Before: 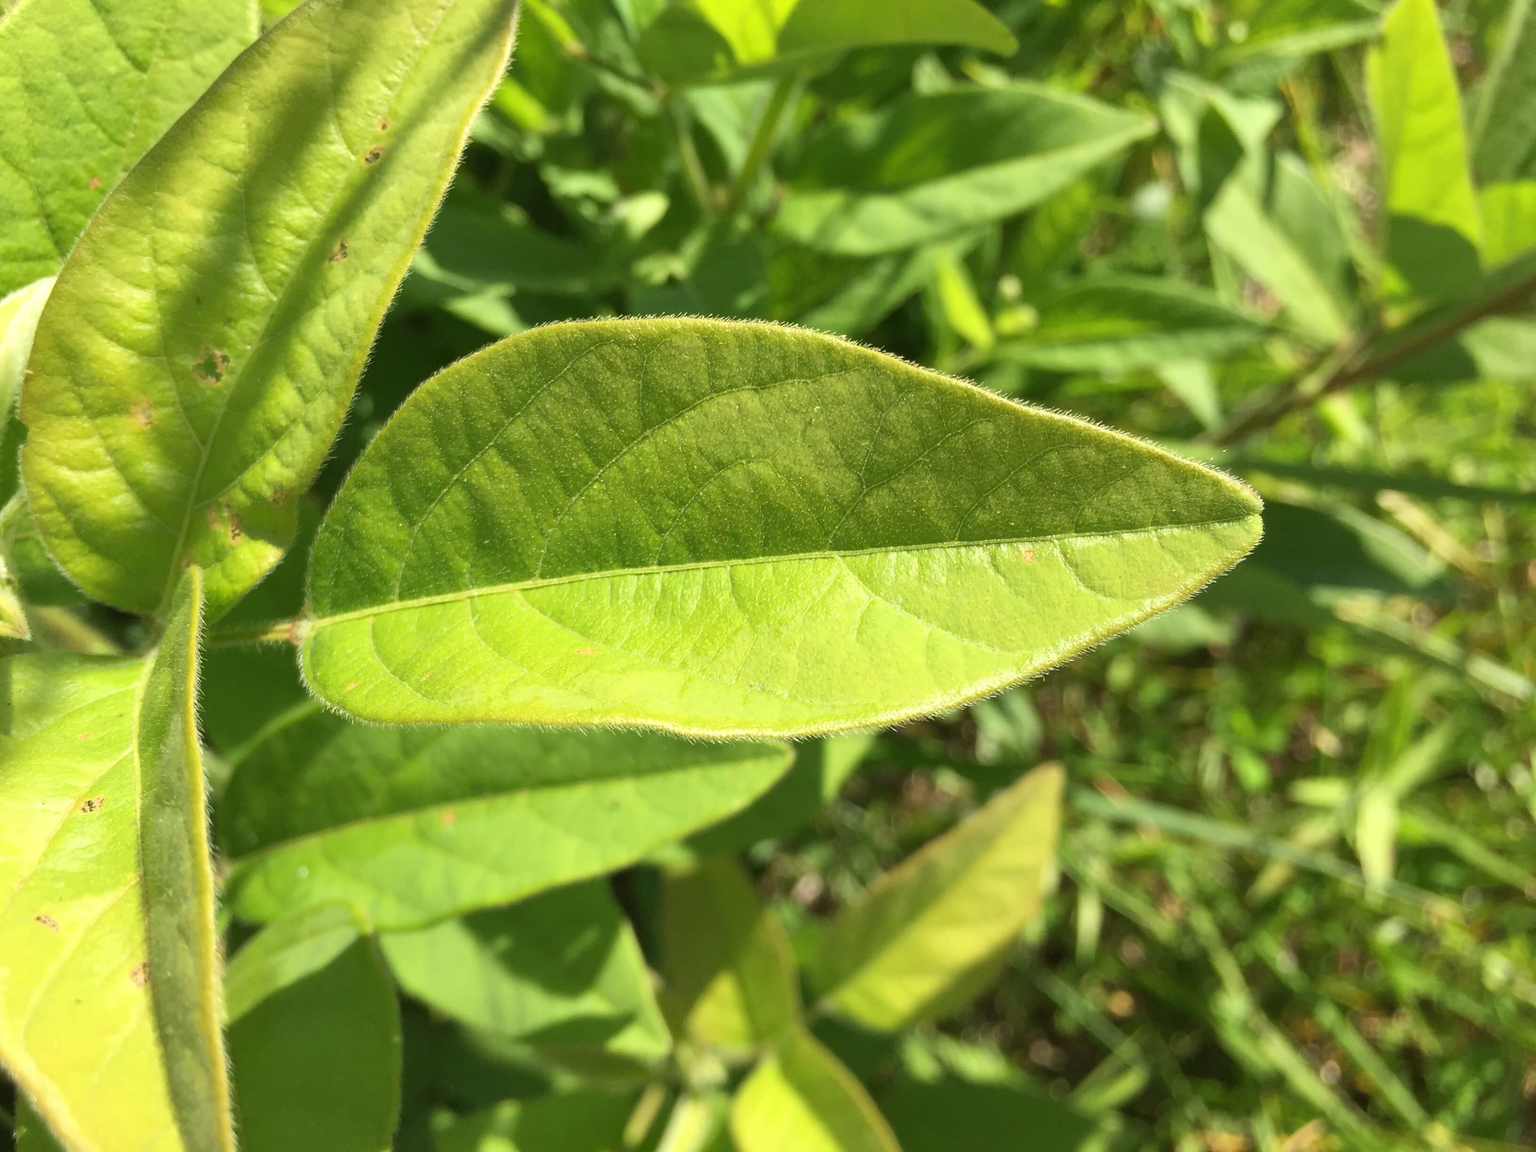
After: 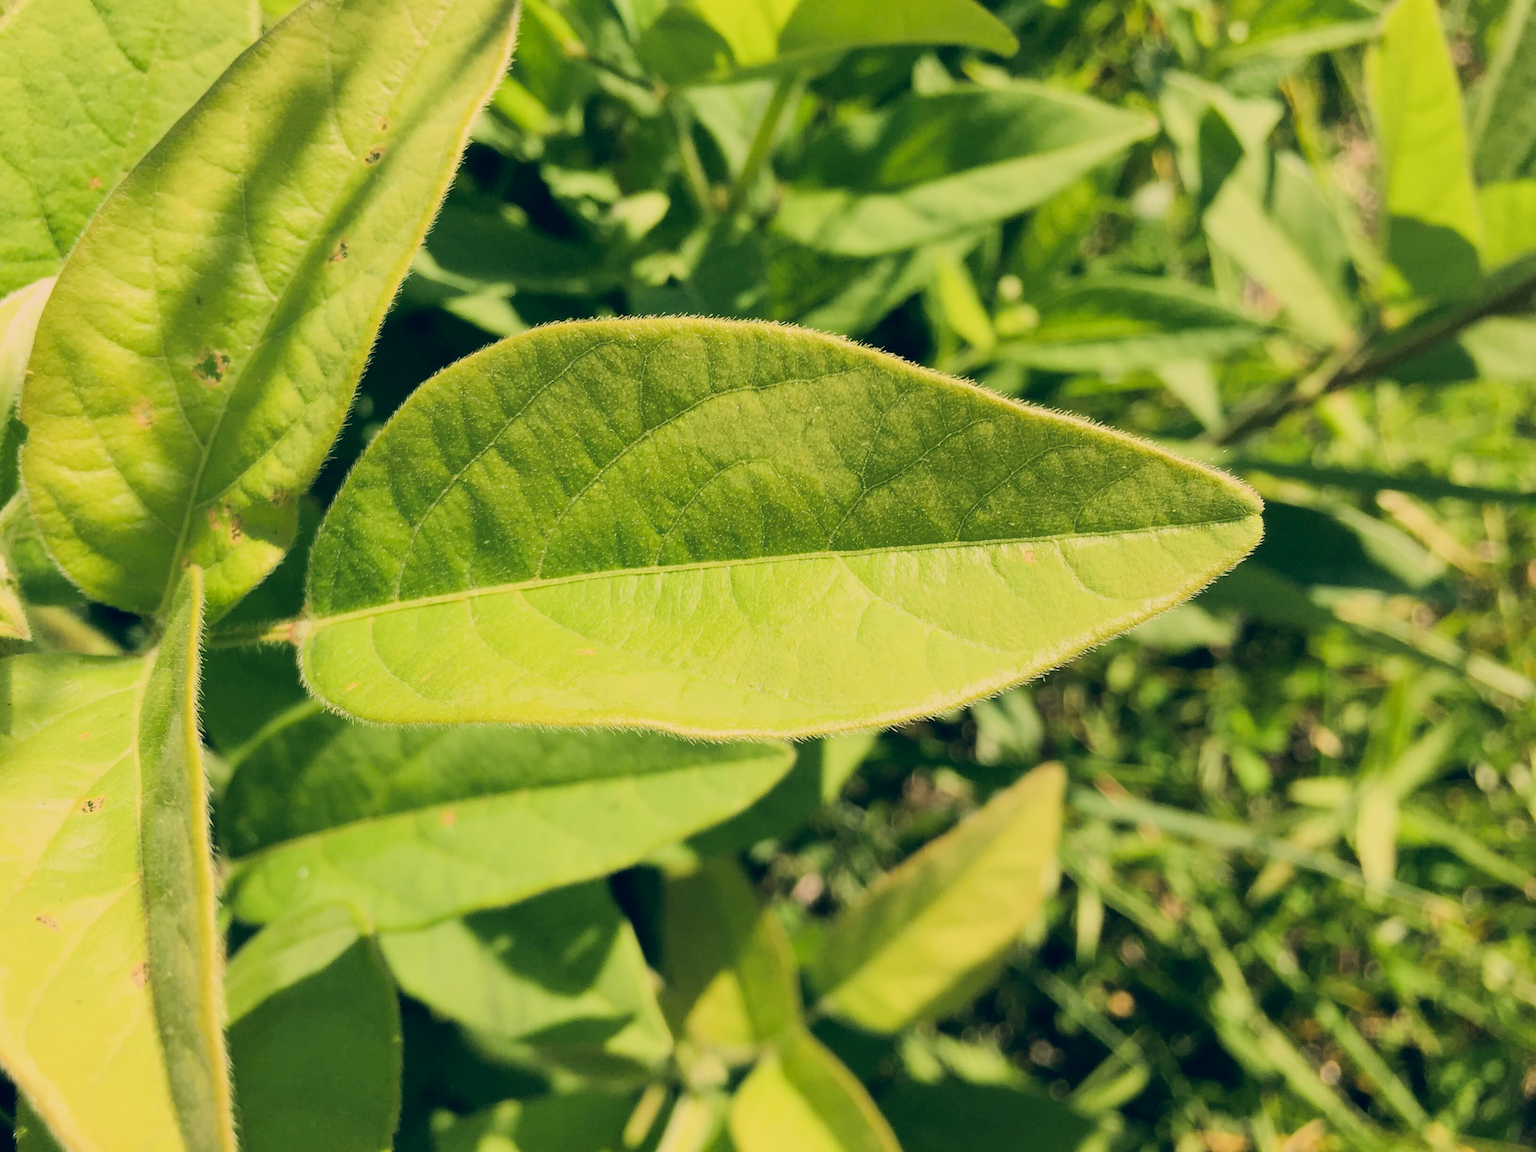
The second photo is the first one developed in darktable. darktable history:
color correction: highlights a* 10.31, highlights b* 14.82, shadows a* -10.29, shadows b* -15.09
tone equalizer: -8 EV -0.727 EV, -7 EV -0.666 EV, -6 EV -0.605 EV, -5 EV -0.419 EV, -3 EV 0.386 EV, -2 EV 0.6 EV, -1 EV 0.678 EV, +0 EV 0.765 EV, edges refinement/feathering 500, mask exposure compensation -1.57 EV, preserve details no
filmic rgb: middle gray luminance 29.75%, black relative exposure -8.96 EV, white relative exposure 7 EV, target black luminance 0%, hardness 2.96, latitude 2.73%, contrast 0.963, highlights saturation mix 5.2%, shadows ↔ highlights balance 11.76%
